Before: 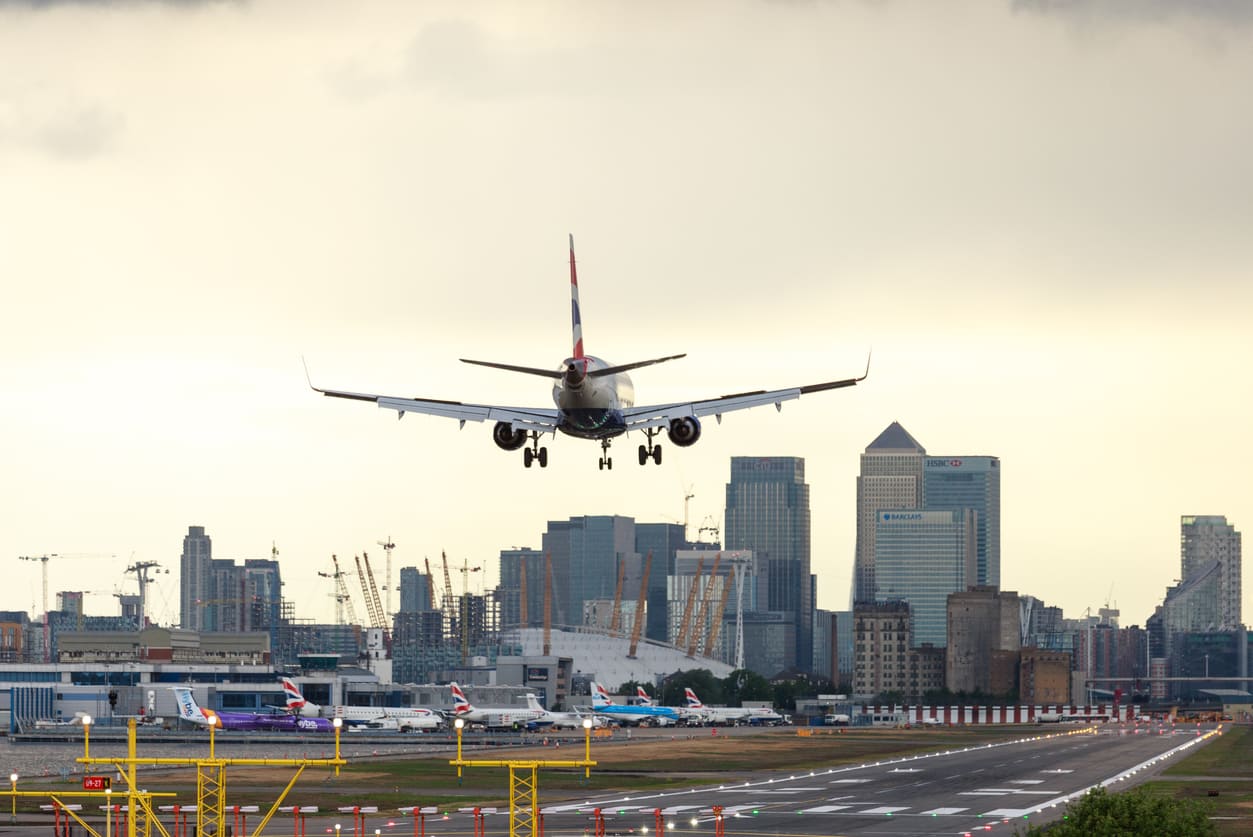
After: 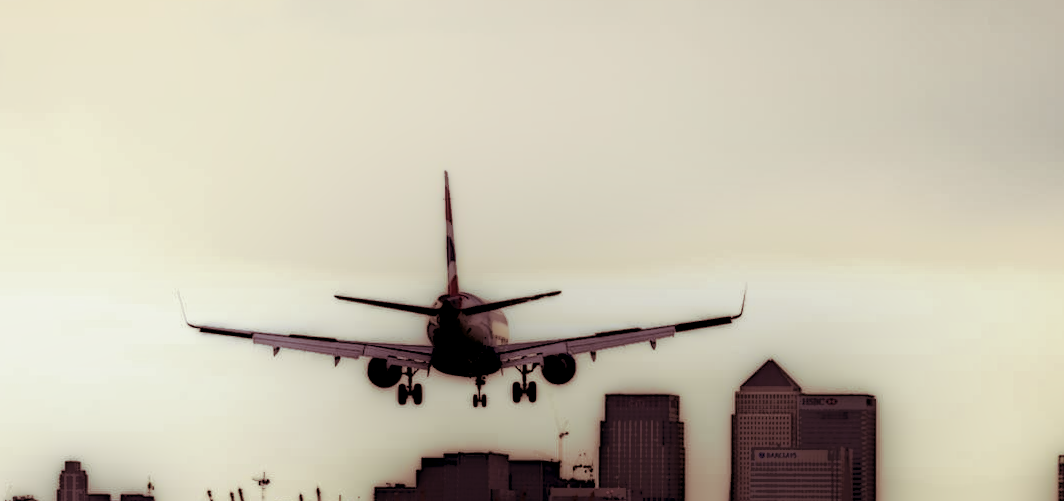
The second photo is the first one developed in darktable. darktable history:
exposure: black level correction 0.001, exposure -0.2 EV, compensate highlight preservation false
local contrast: highlights 0%, shadows 198%, detail 164%, midtone range 0.001
split-toning: on, module defaults
crop and rotate: left 9.345%, top 7.22%, right 4.982%, bottom 32.331%
rotate and perspective: rotation 0.192°, lens shift (horizontal) -0.015, crop left 0.005, crop right 0.996, crop top 0.006, crop bottom 0.99
